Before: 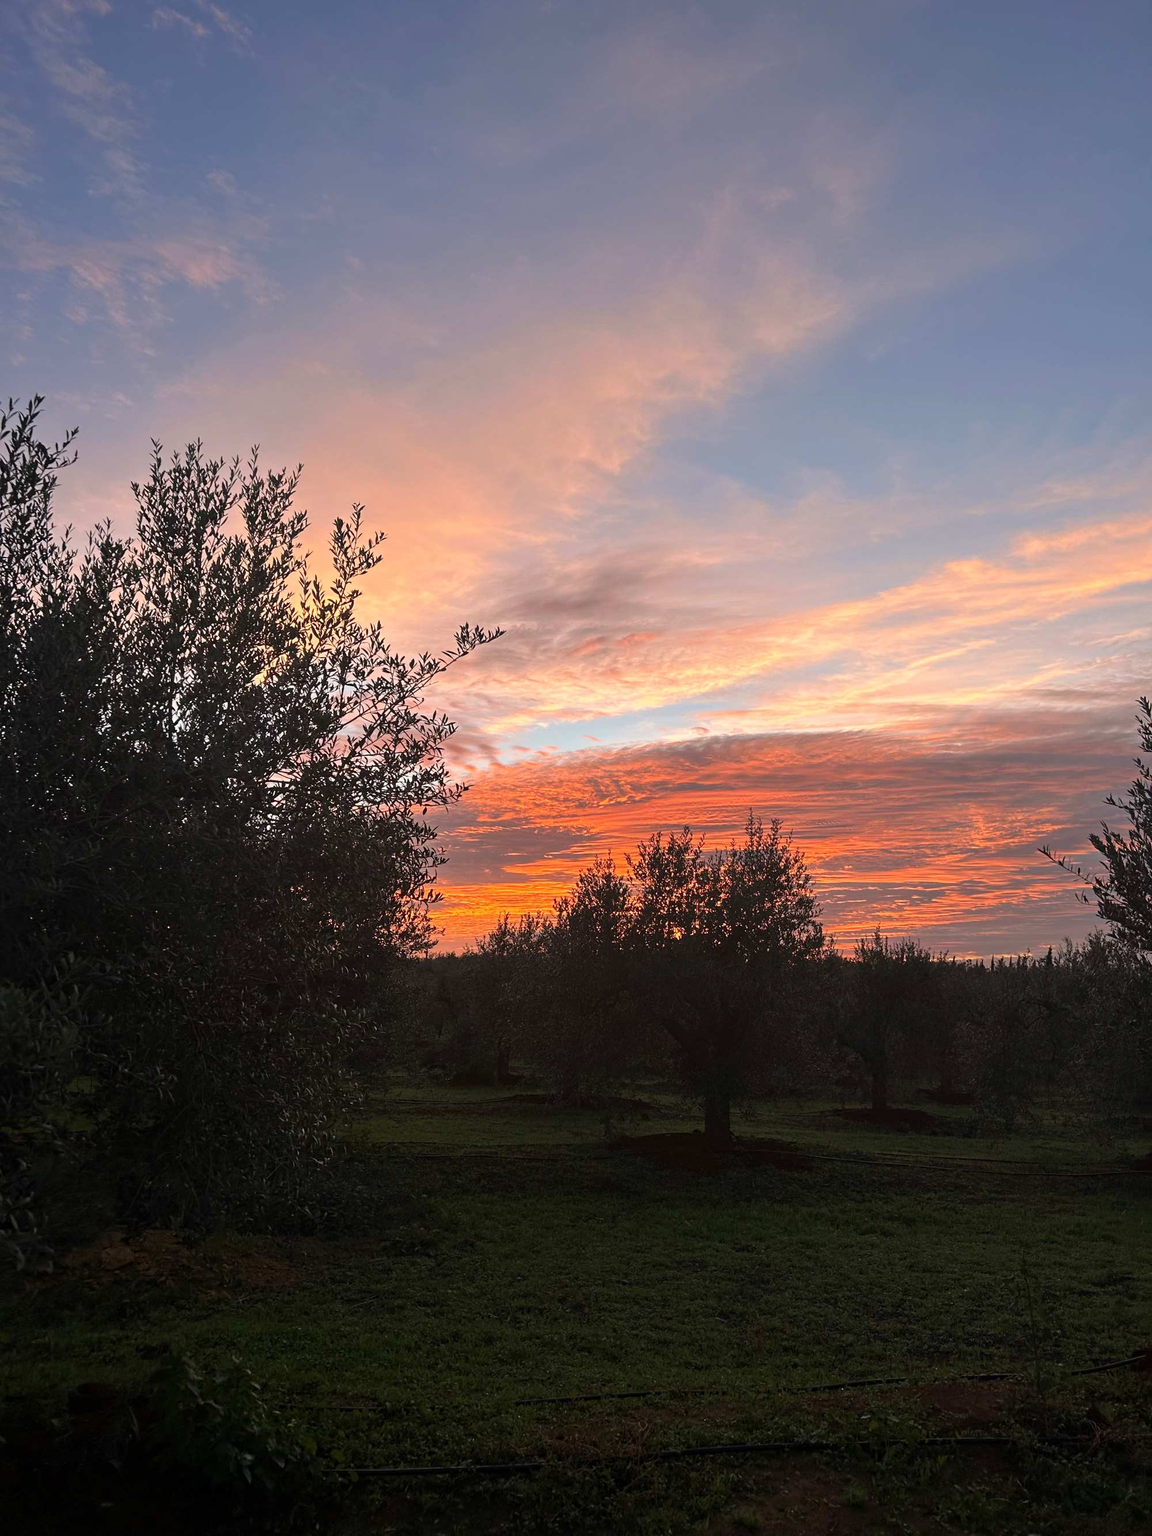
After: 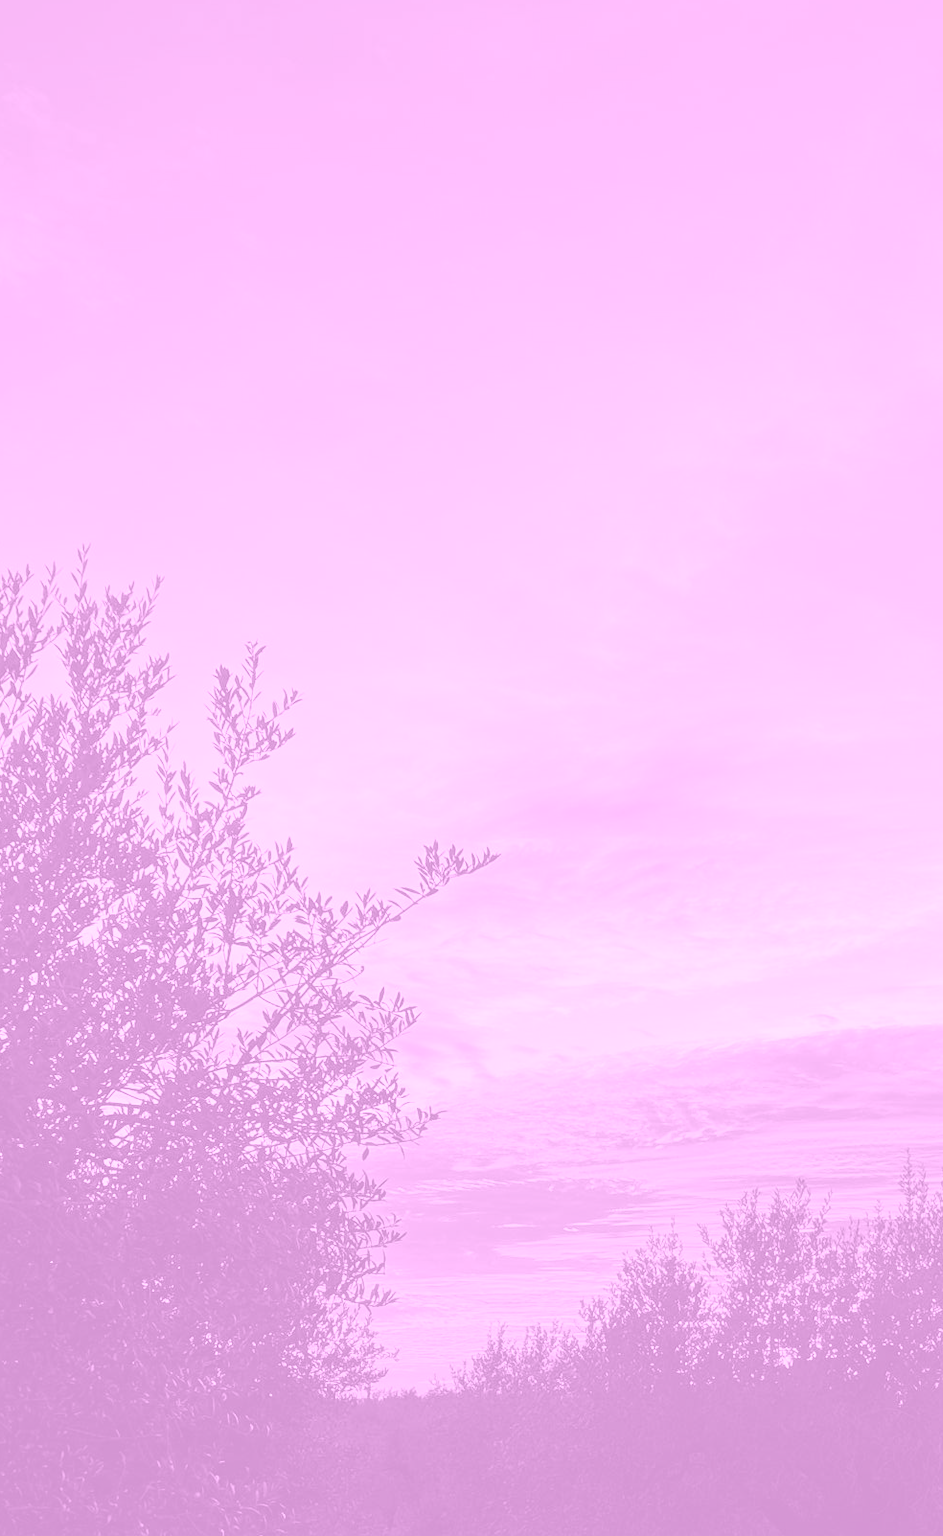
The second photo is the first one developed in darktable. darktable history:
crop: left 17.835%, top 7.675%, right 32.881%, bottom 32.213%
colorize: hue 331.2°, saturation 75%, source mix 30.28%, lightness 70.52%, version 1
